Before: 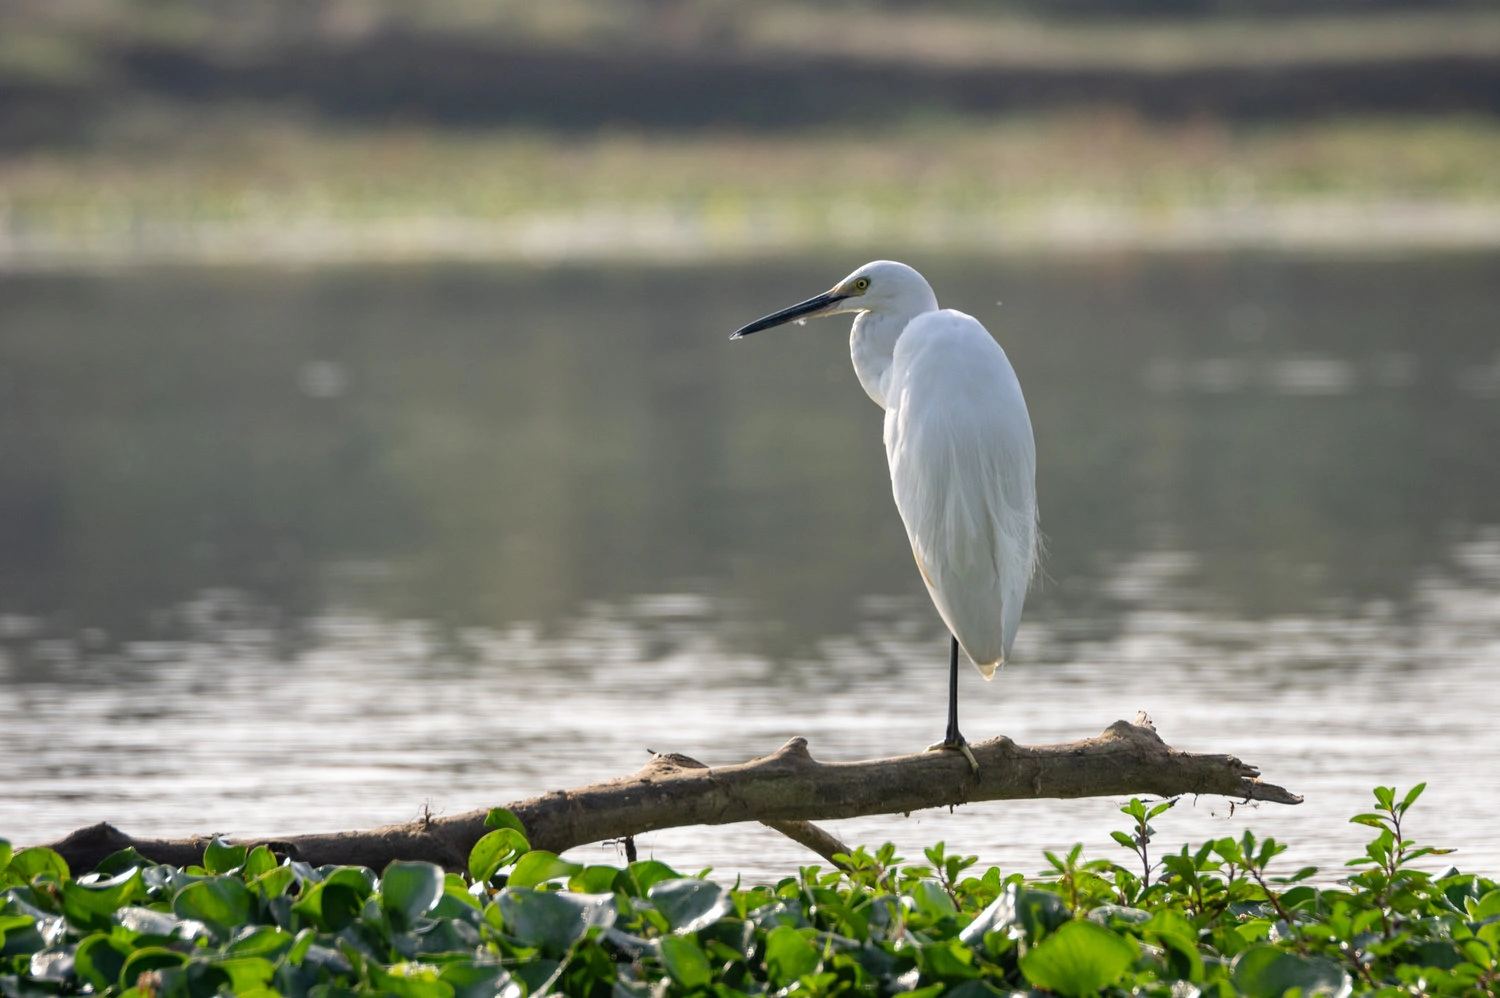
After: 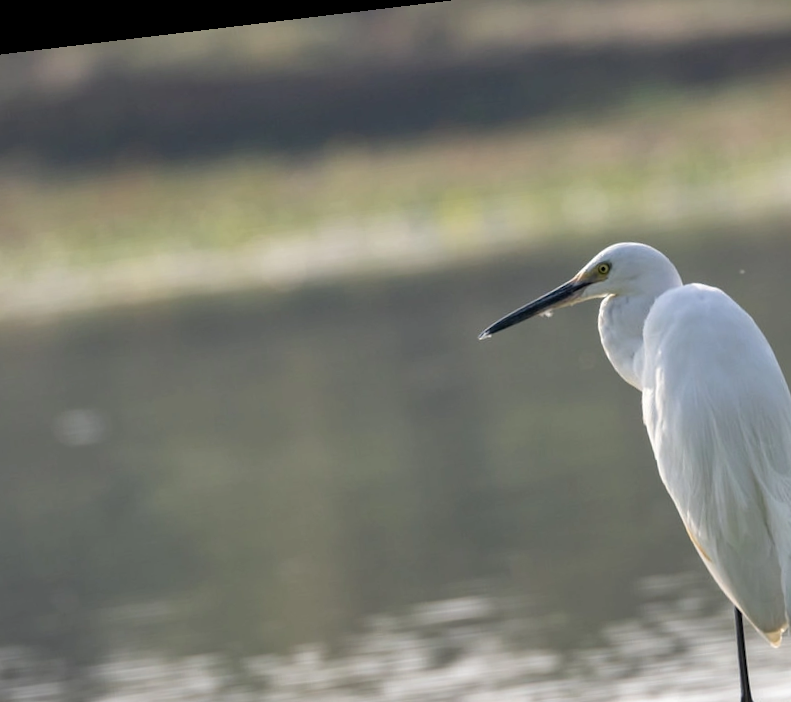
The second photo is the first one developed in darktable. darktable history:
crop: left 17.835%, top 7.675%, right 32.881%, bottom 32.213%
rotate and perspective: rotation -6.83°, automatic cropping off
